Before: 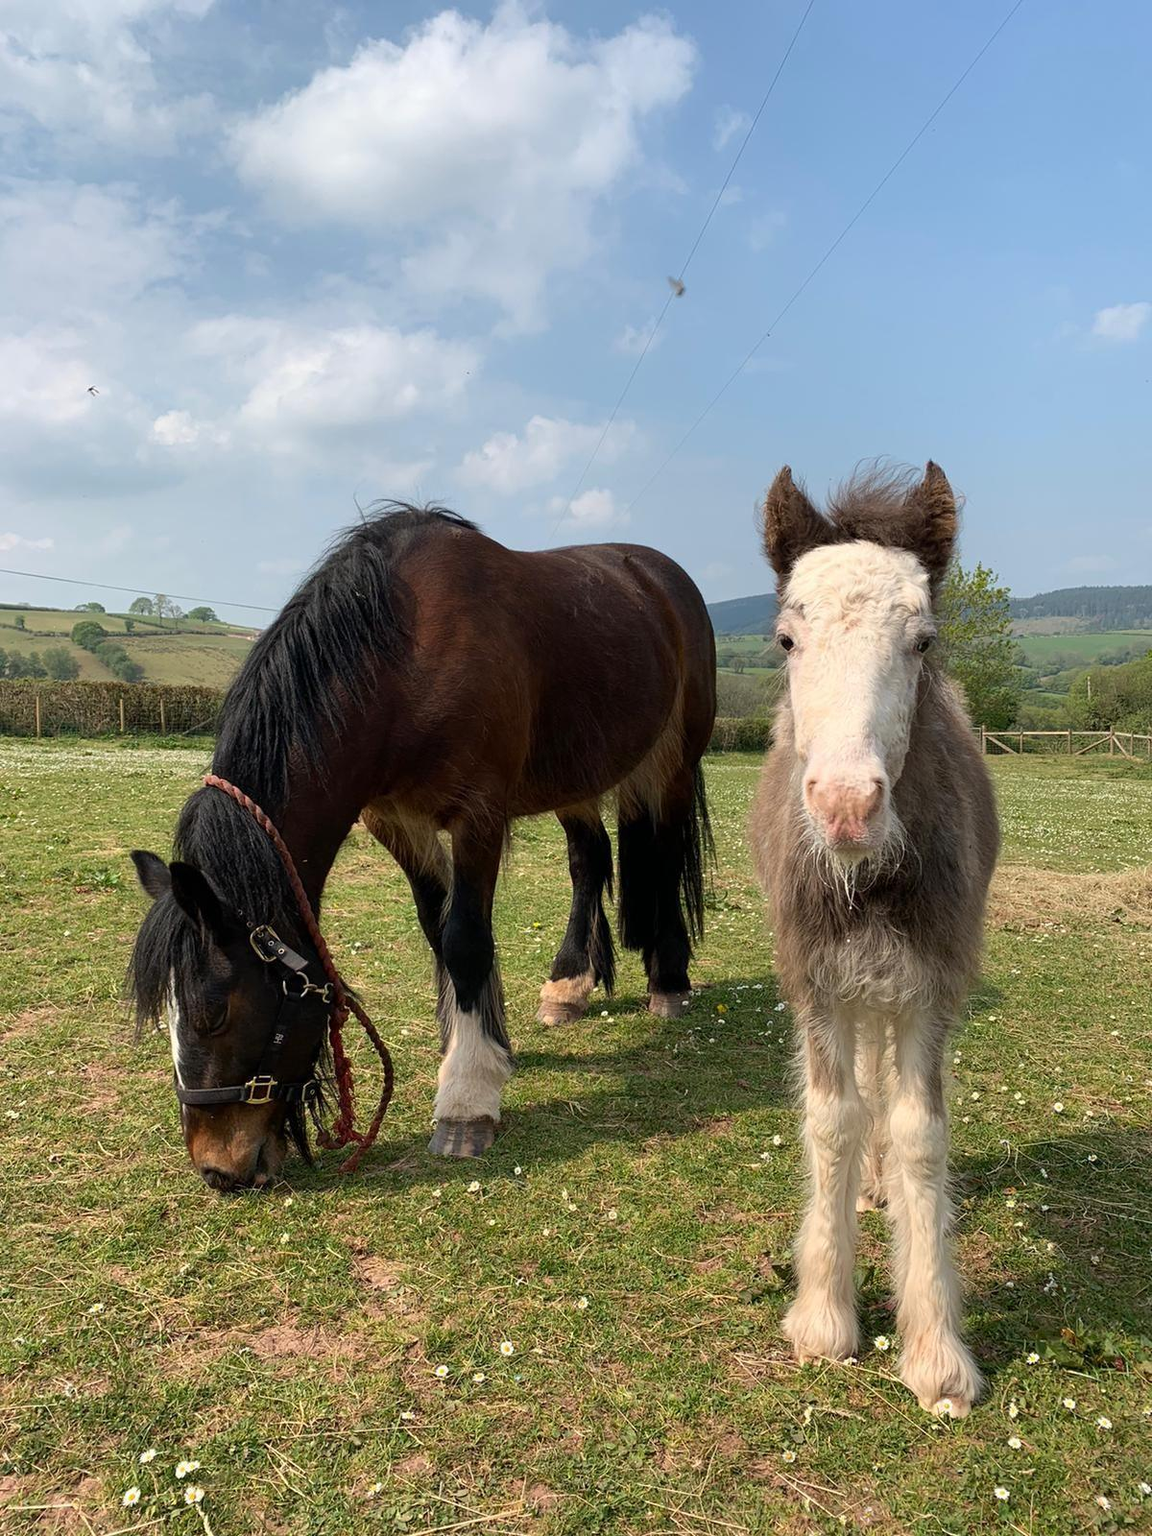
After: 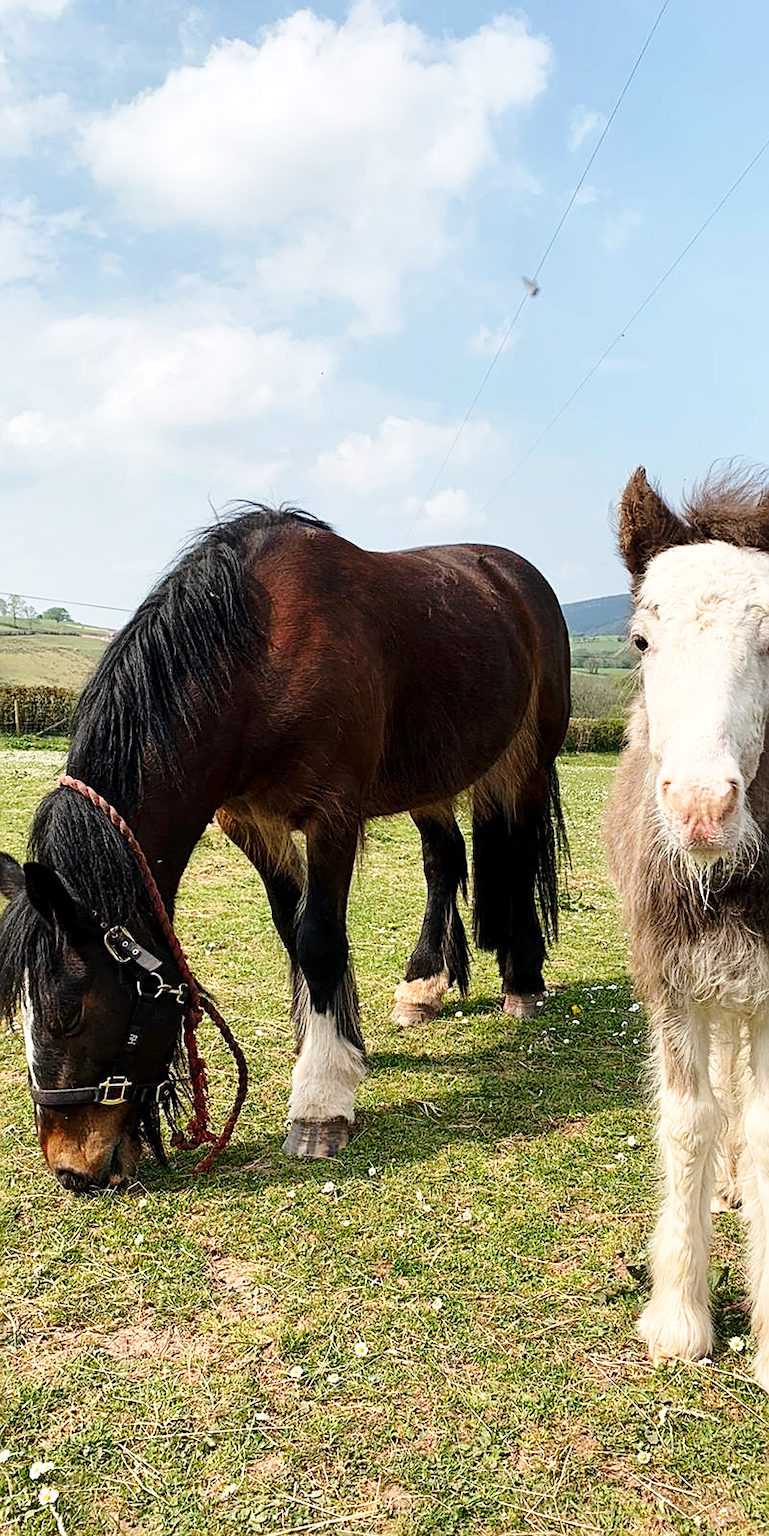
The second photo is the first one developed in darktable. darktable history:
sharpen: on, module defaults
crop and rotate: left 12.677%, right 20.524%
base curve: curves: ch0 [(0, 0) (0.028, 0.03) (0.121, 0.232) (0.46, 0.748) (0.859, 0.968) (1, 1)], preserve colors none
local contrast: mode bilateral grid, contrast 21, coarseness 51, detail 119%, midtone range 0.2
